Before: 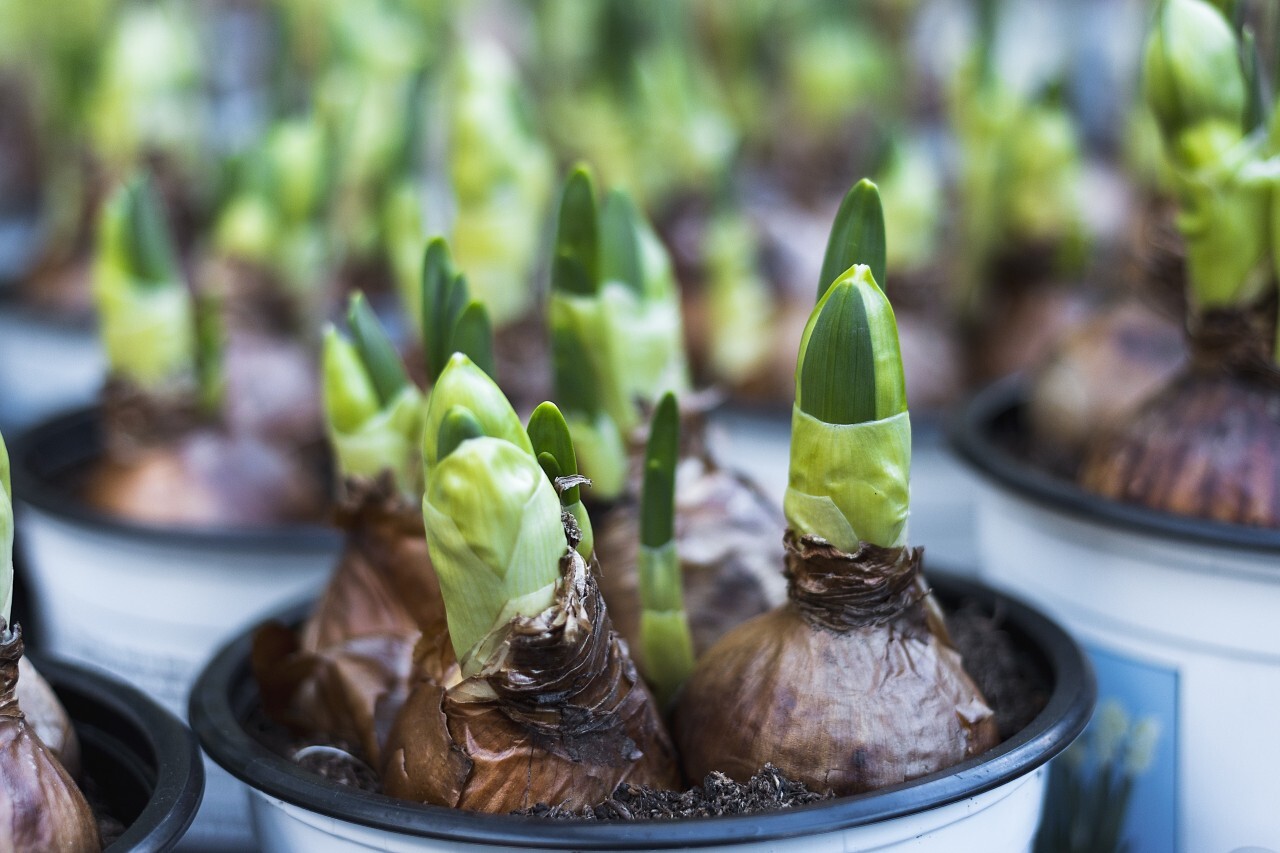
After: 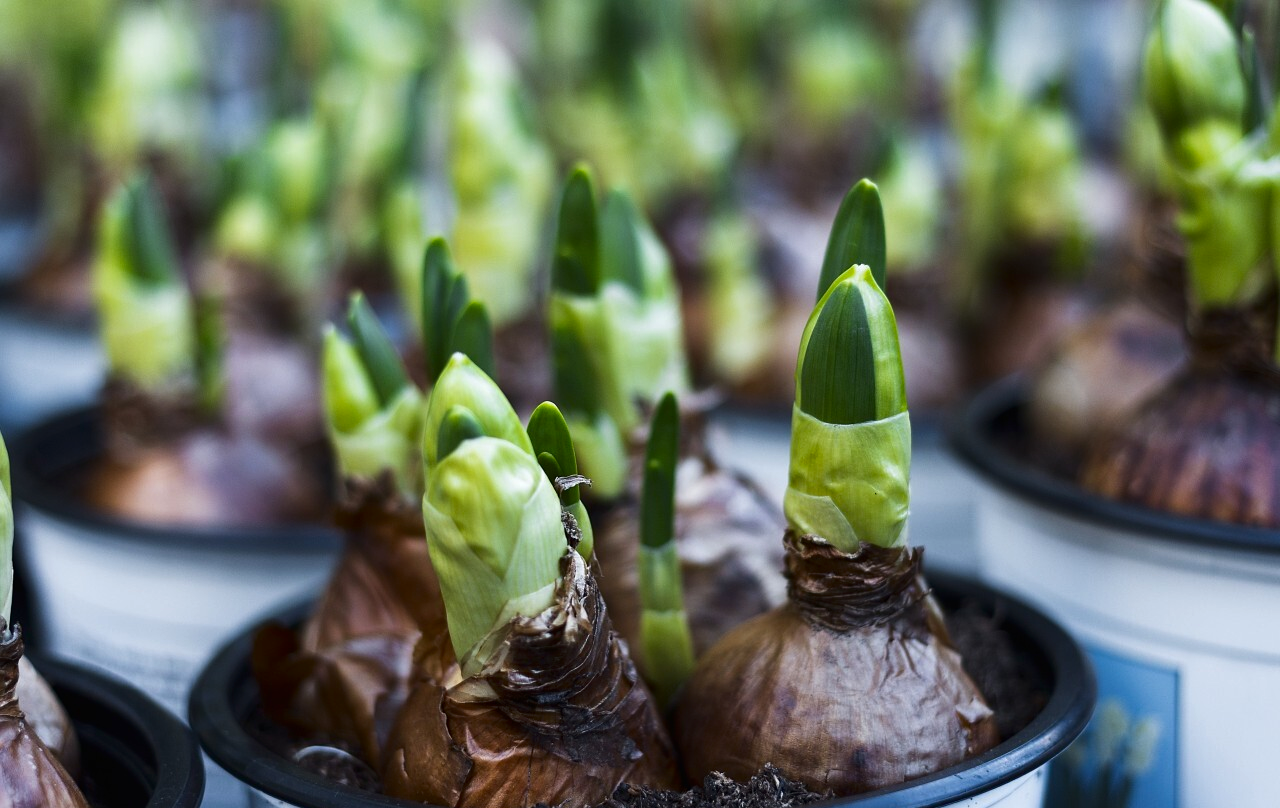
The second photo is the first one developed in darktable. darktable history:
contrast brightness saturation: contrast 0.067, brightness -0.126, saturation 0.061
crop and rotate: top 0.002%, bottom 5.267%
